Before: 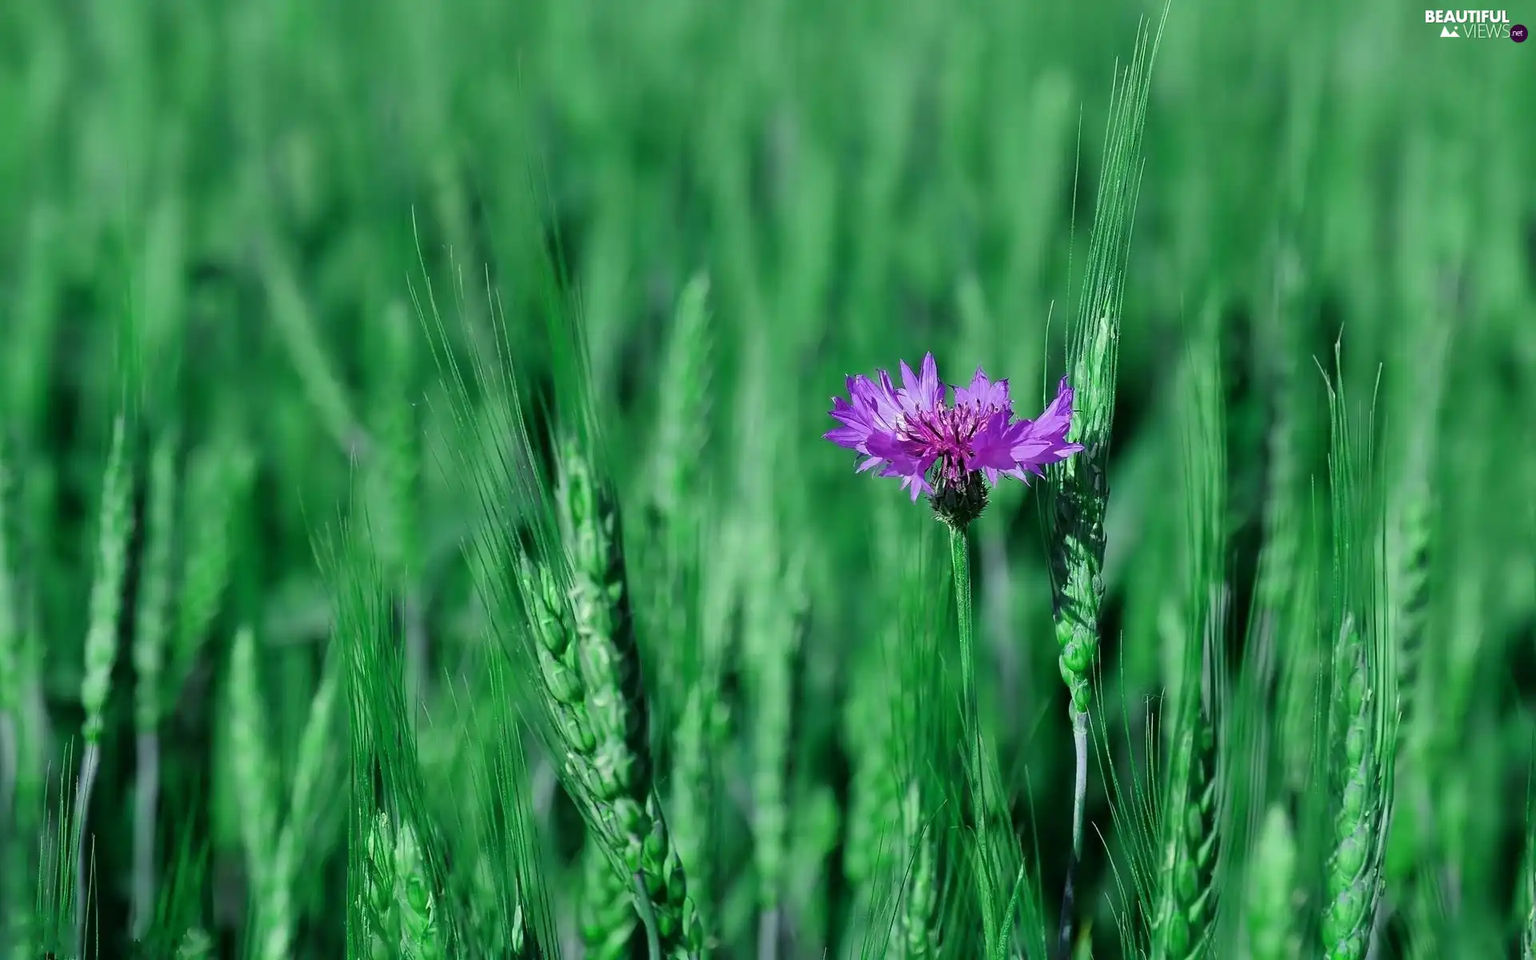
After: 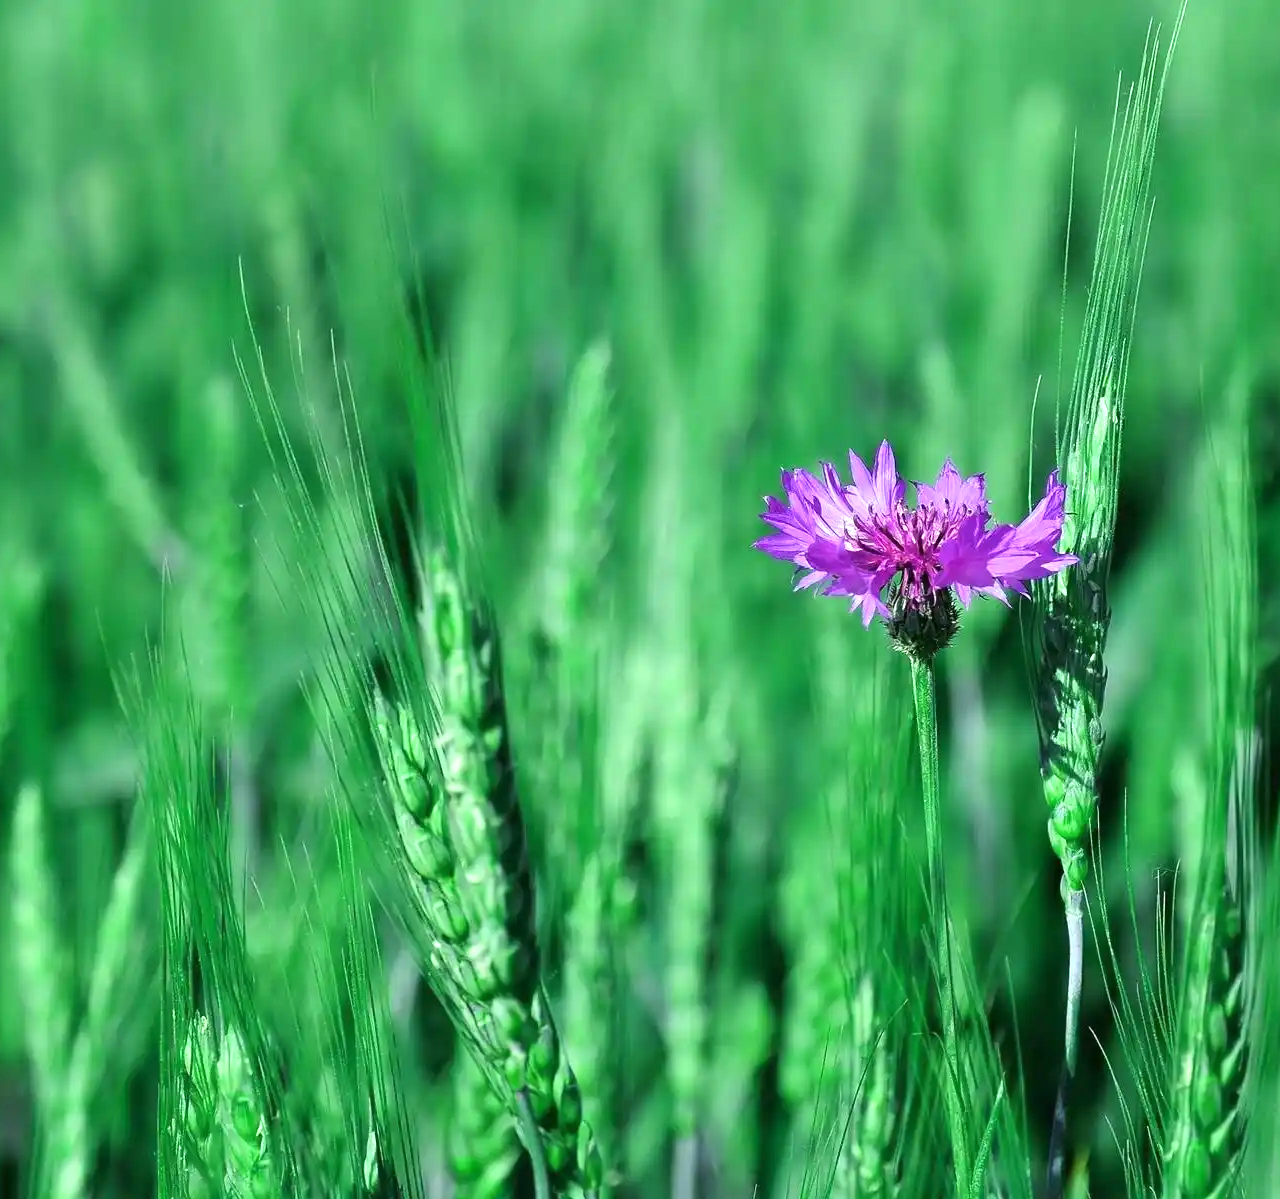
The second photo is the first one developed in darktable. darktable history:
crop and rotate: left 14.414%, right 18.877%
exposure: black level correction 0, exposure 0.691 EV, compensate exposure bias true, compensate highlight preservation false
